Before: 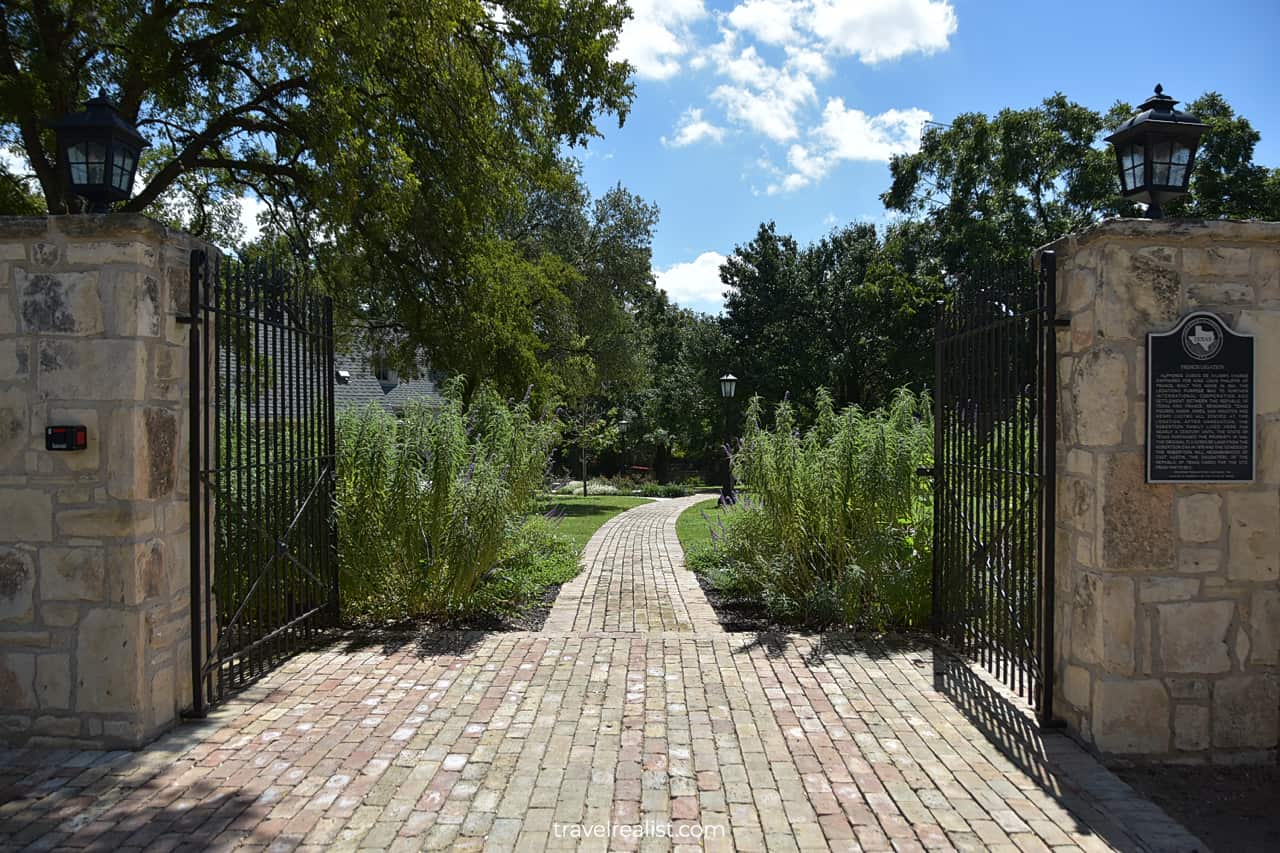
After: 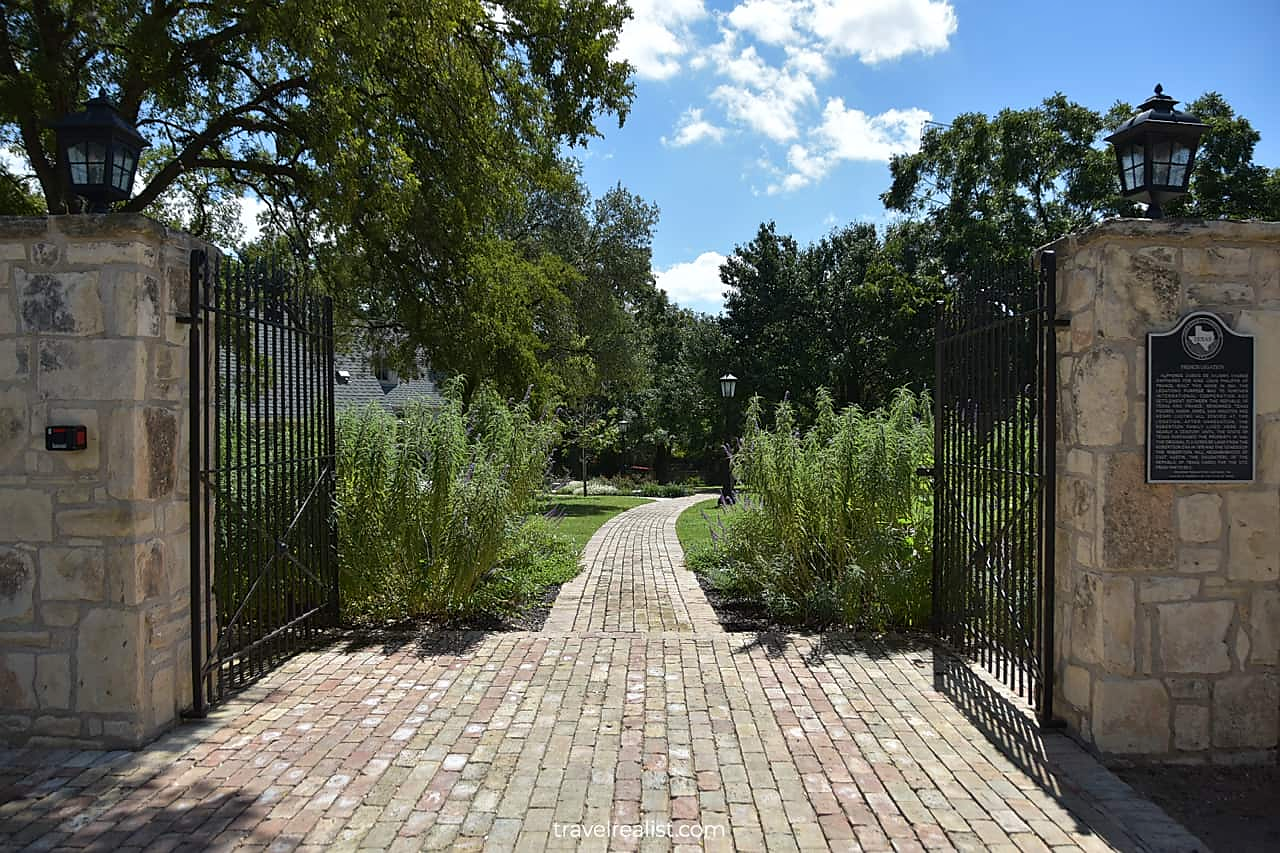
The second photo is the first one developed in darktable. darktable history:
sharpen: radius 1, threshold 1
color balance rgb: global vibrance 10%
shadows and highlights: radius 125.46, shadows 30.51, highlights -30.51, low approximation 0.01, soften with gaussian
